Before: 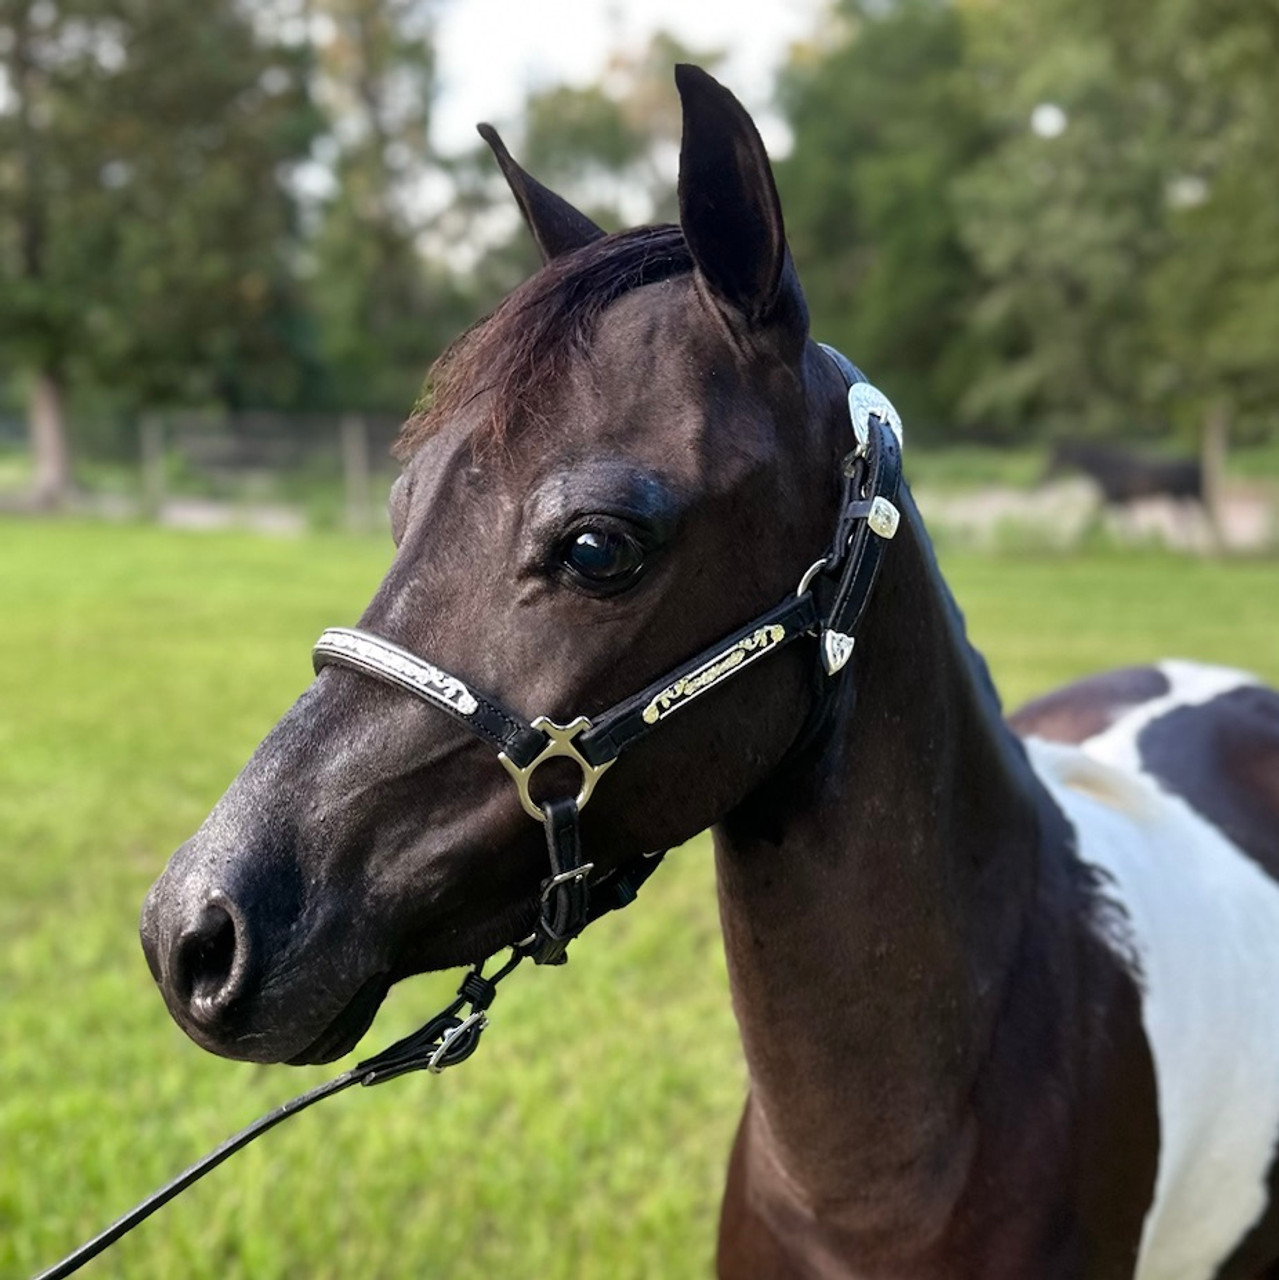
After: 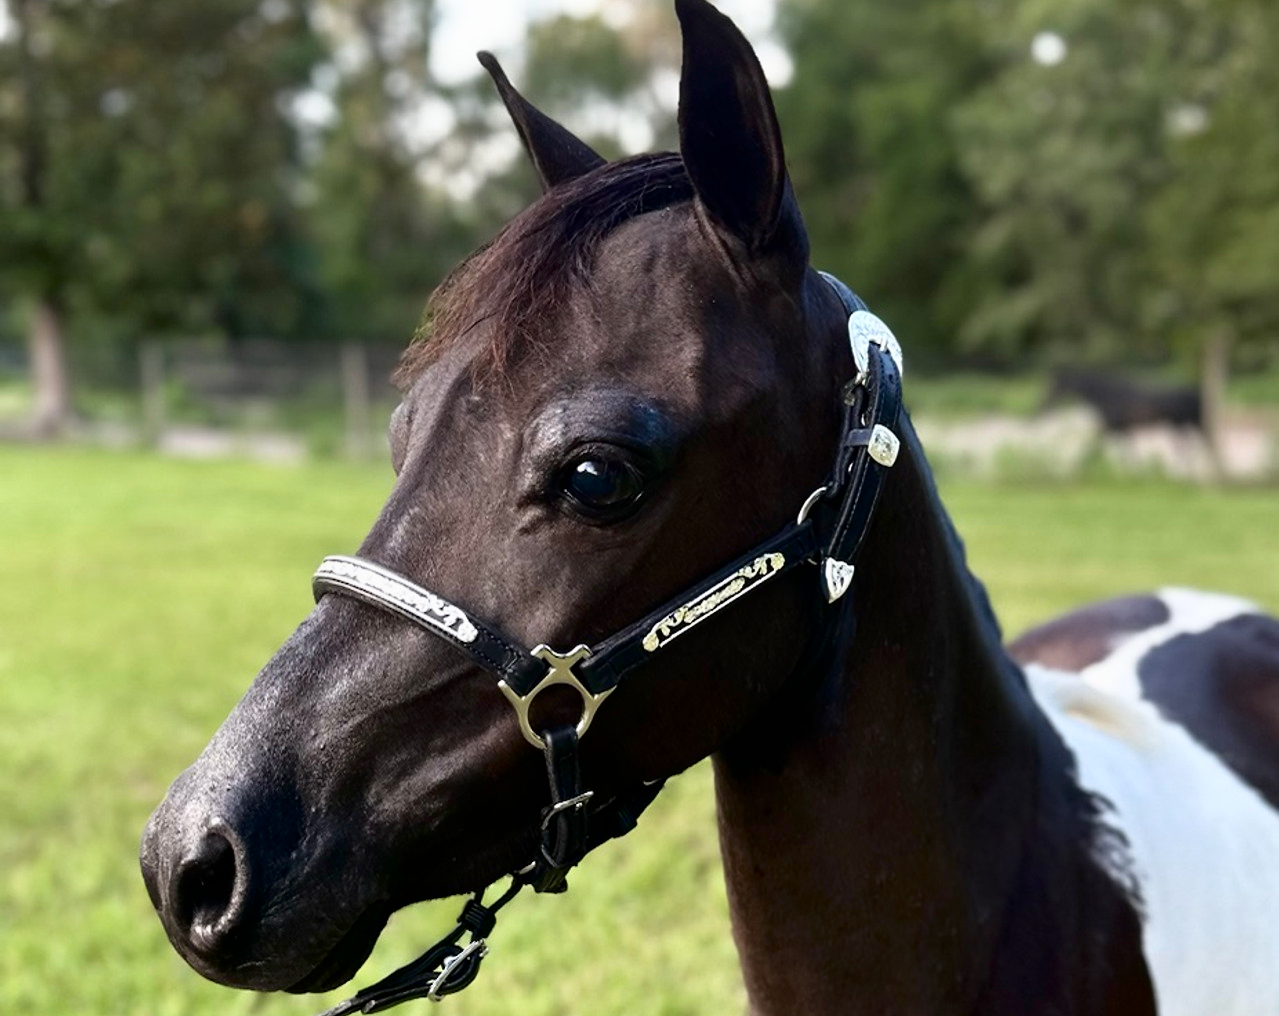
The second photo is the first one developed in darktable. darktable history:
crop and rotate: top 5.657%, bottom 14.94%
shadows and highlights: shadows -63.05, white point adjustment -5.03, highlights 61.05
